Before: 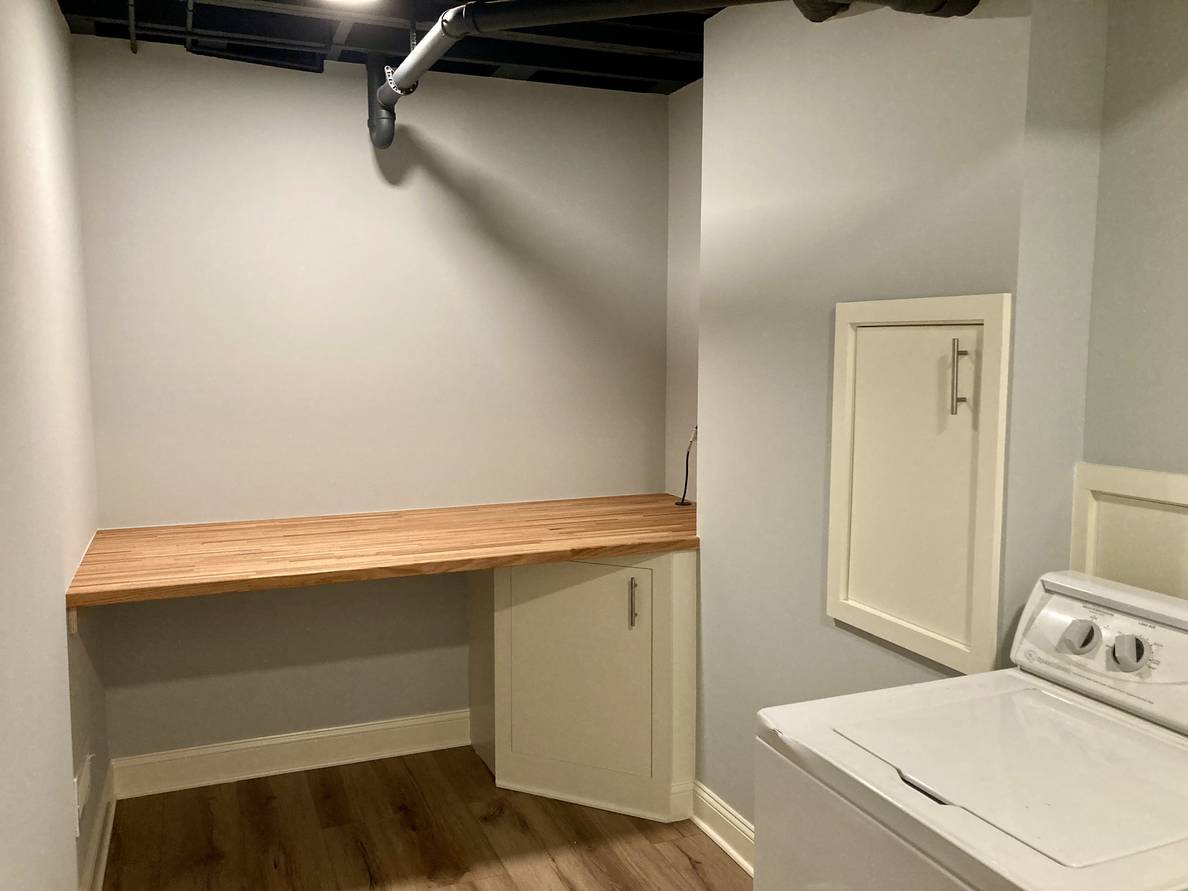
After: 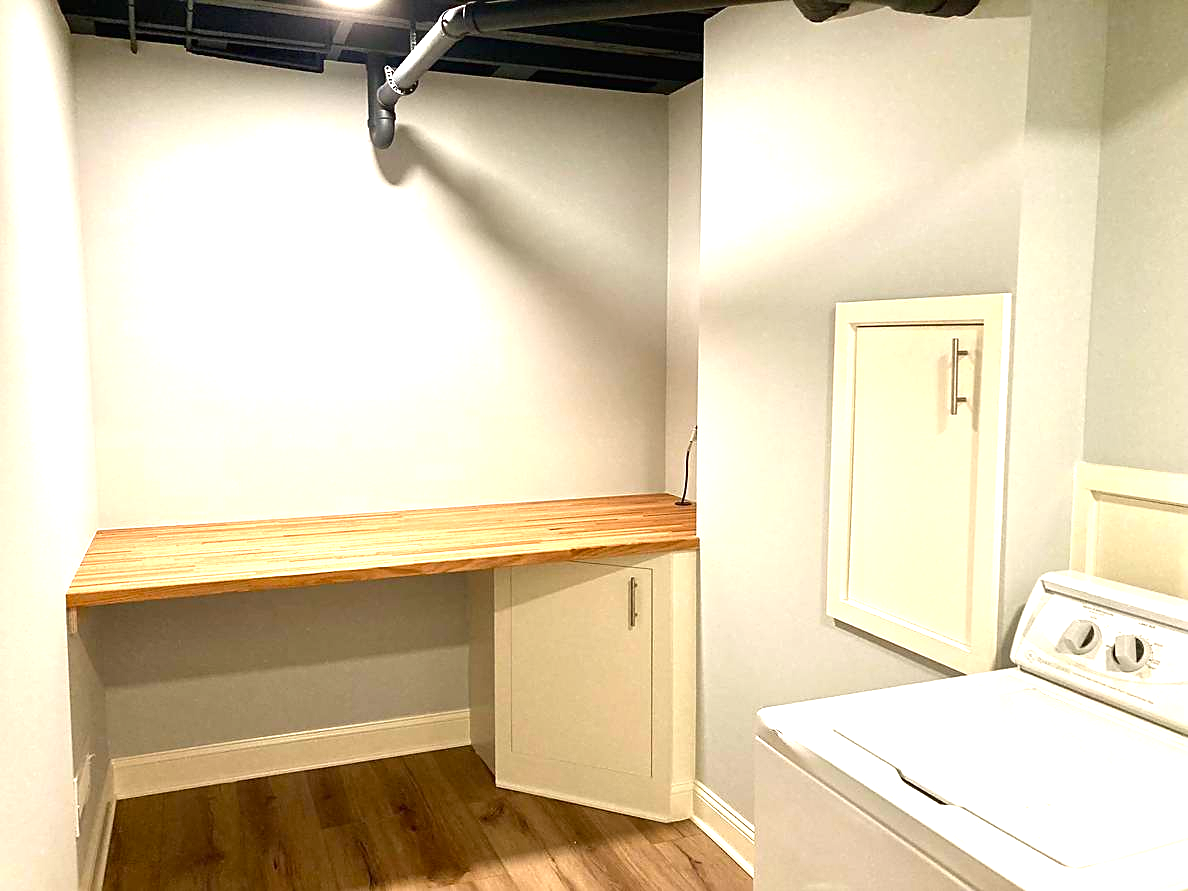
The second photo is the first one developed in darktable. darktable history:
contrast brightness saturation: contrast -0.012, brightness -0.009, saturation 0.038
sharpen: on, module defaults
exposure: black level correction 0, exposure 1.199 EV, compensate exposure bias true, compensate highlight preservation false
